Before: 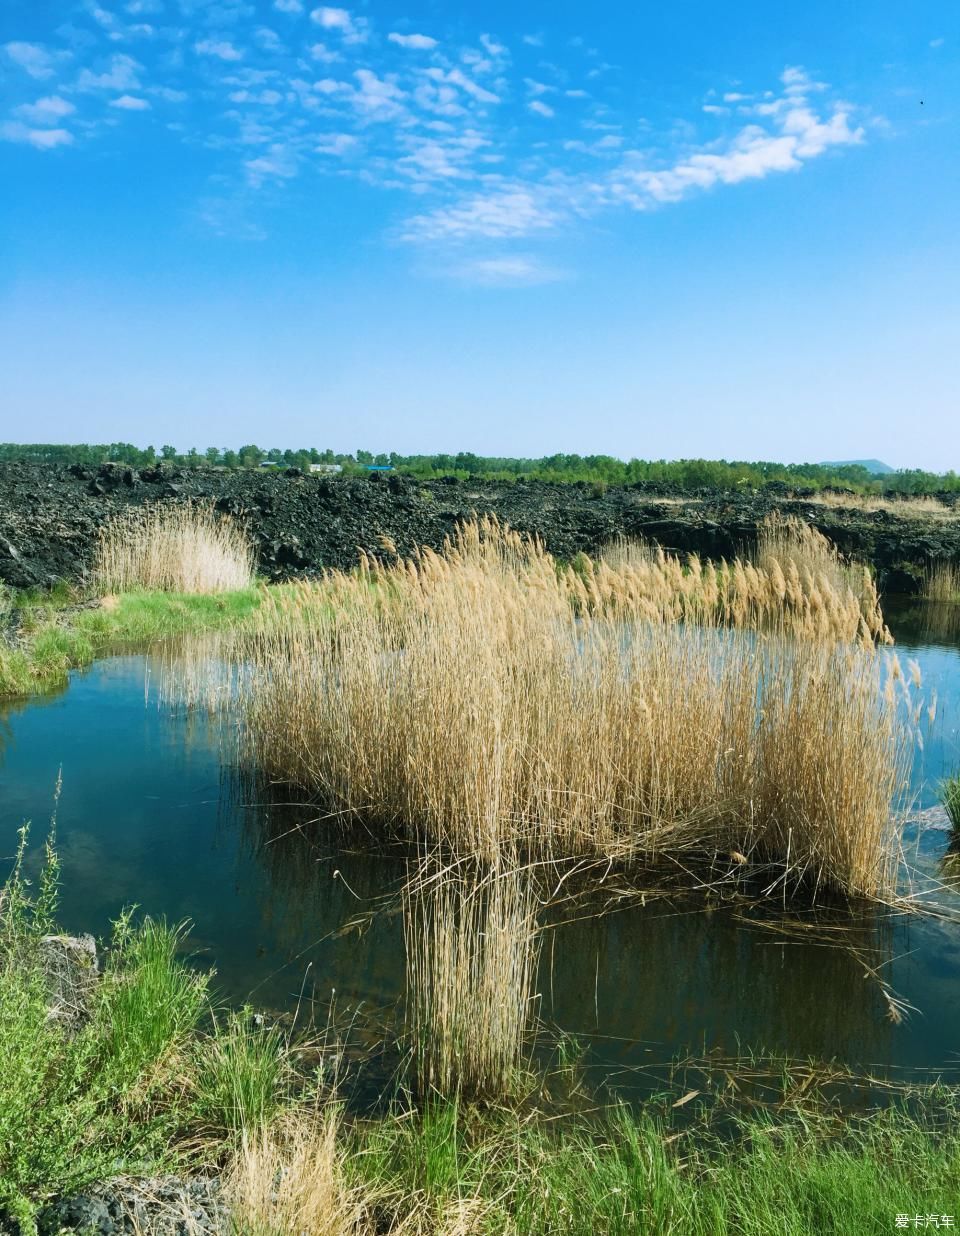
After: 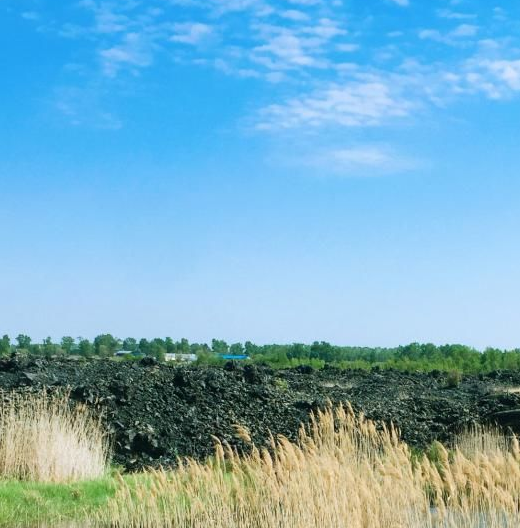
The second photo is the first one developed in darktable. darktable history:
crop: left 15.184%, top 9.038%, right 30.607%, bottom 48.168%
